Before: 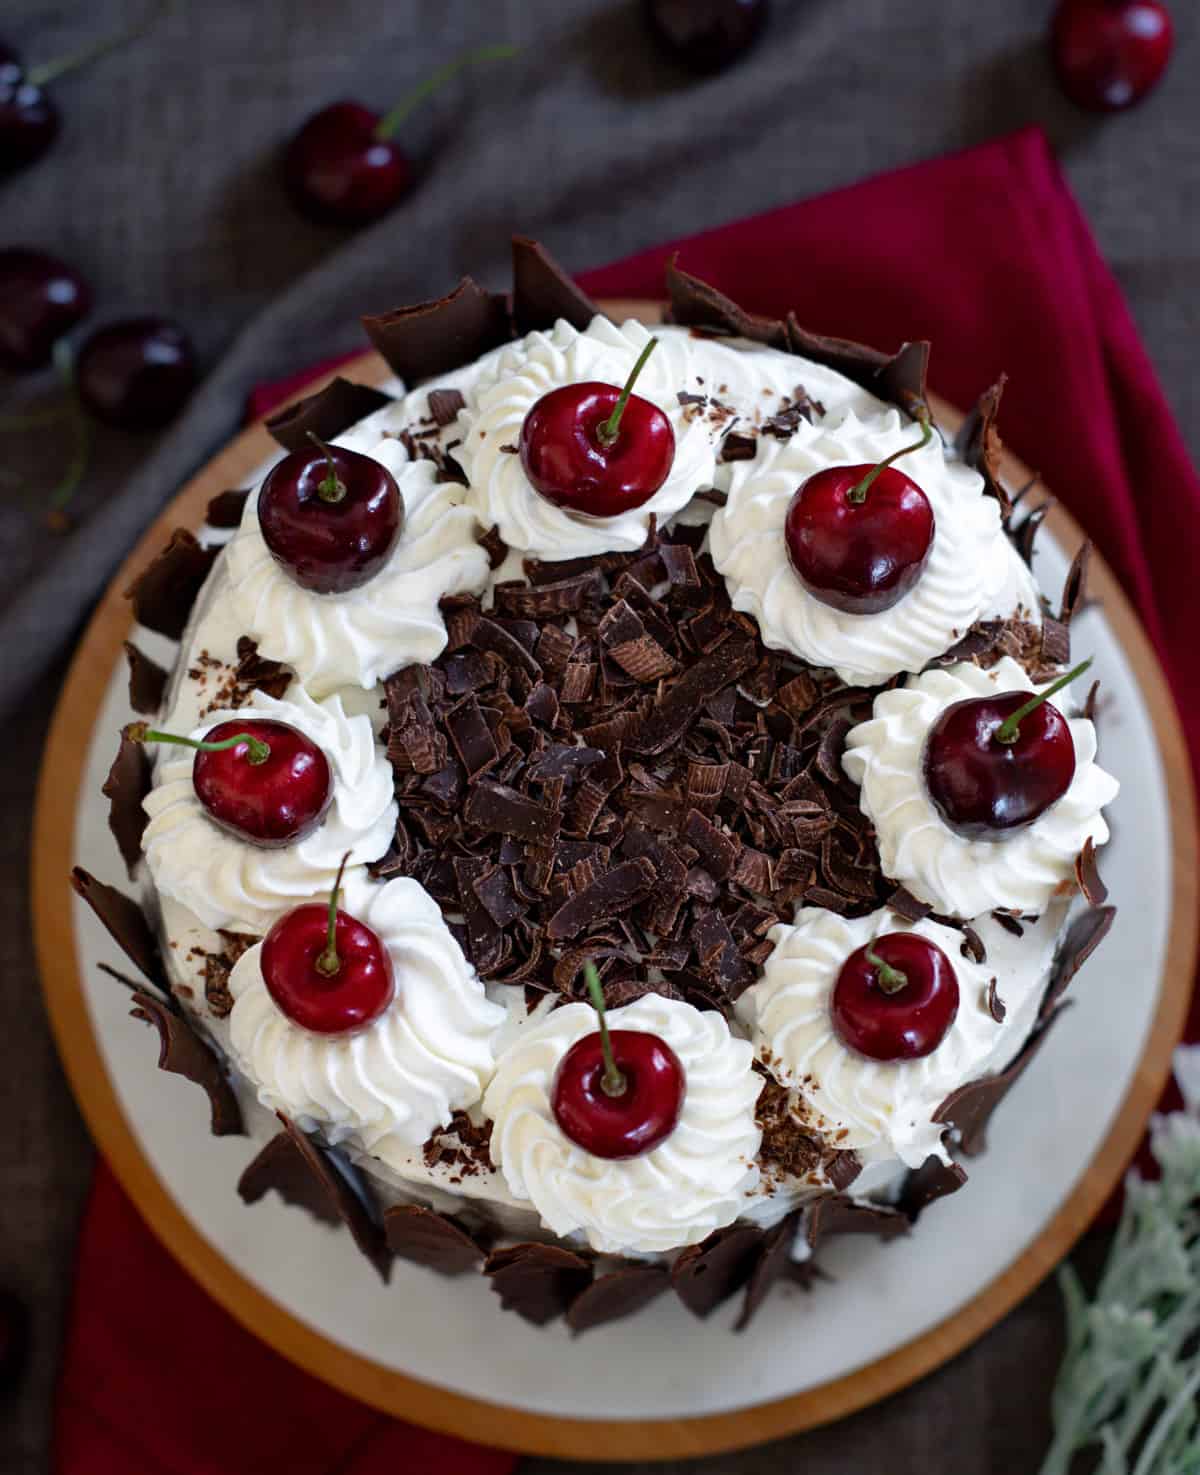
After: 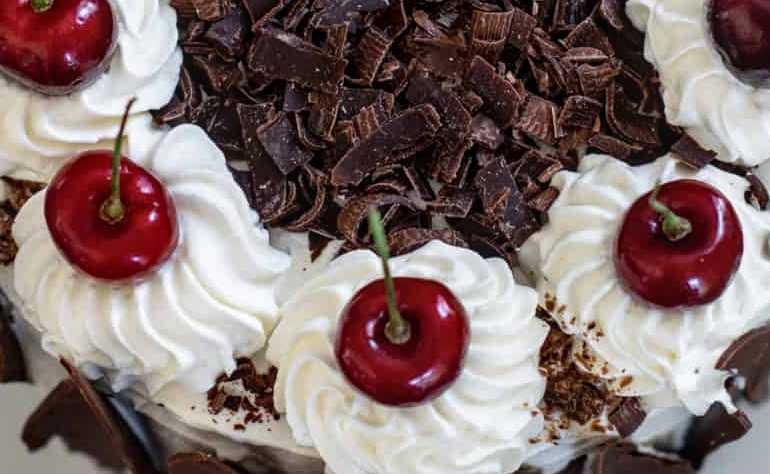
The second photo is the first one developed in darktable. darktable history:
crop: left 18.052%, top 51.051%, right 17.71%, bottom 16.791%
local contrast: on, module defaults
